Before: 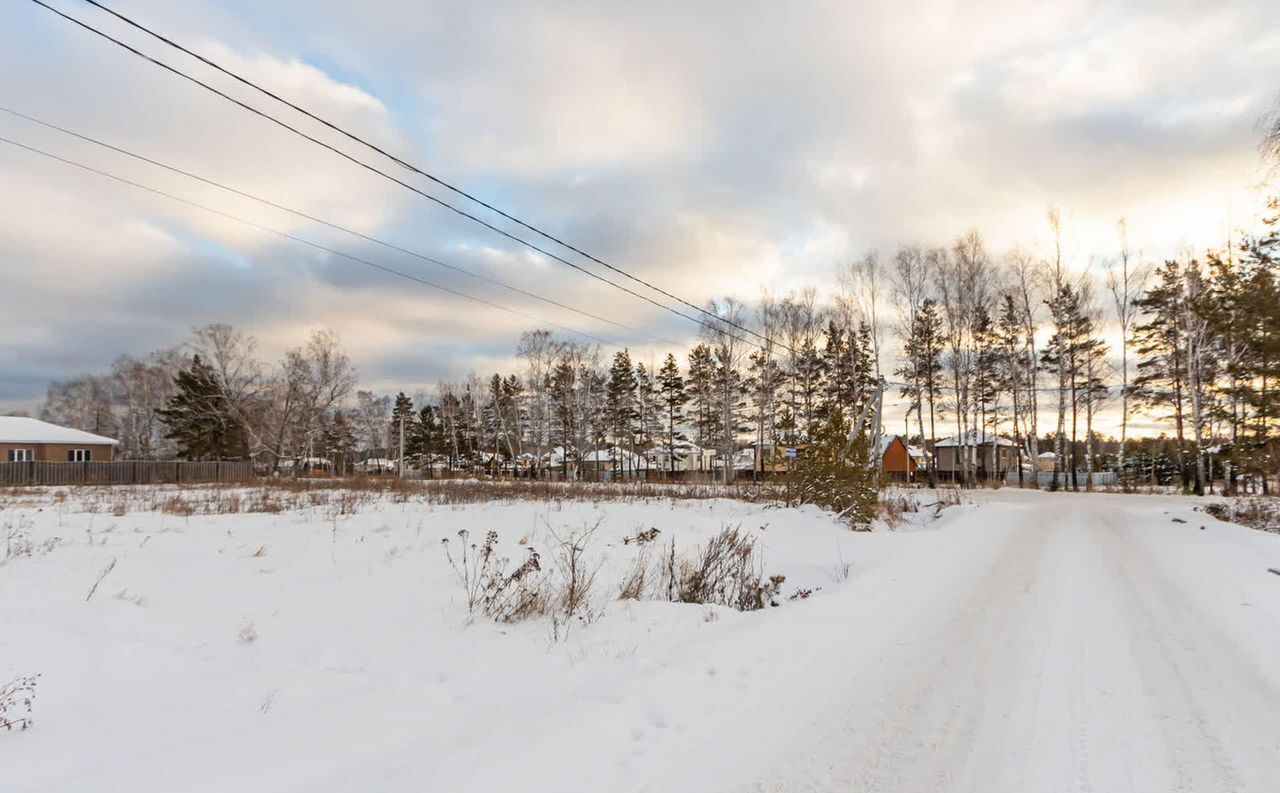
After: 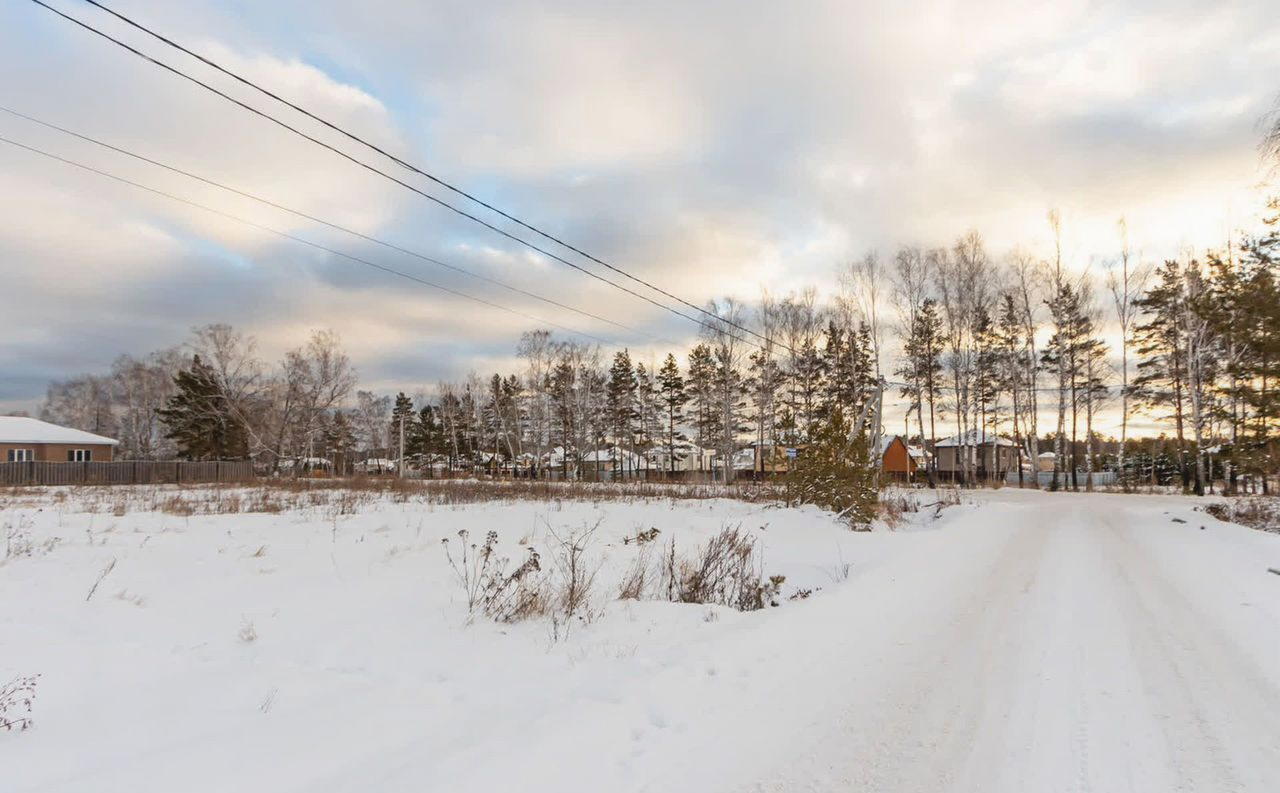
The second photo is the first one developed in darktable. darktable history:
contrast equalizer: y [[0.627 ×6], [0.563 ×6], [0 ×6], [0 ×6], [0 ×6]], mix -0.192
exposure: compensate exposure bias true, compensate highlight preservation false
